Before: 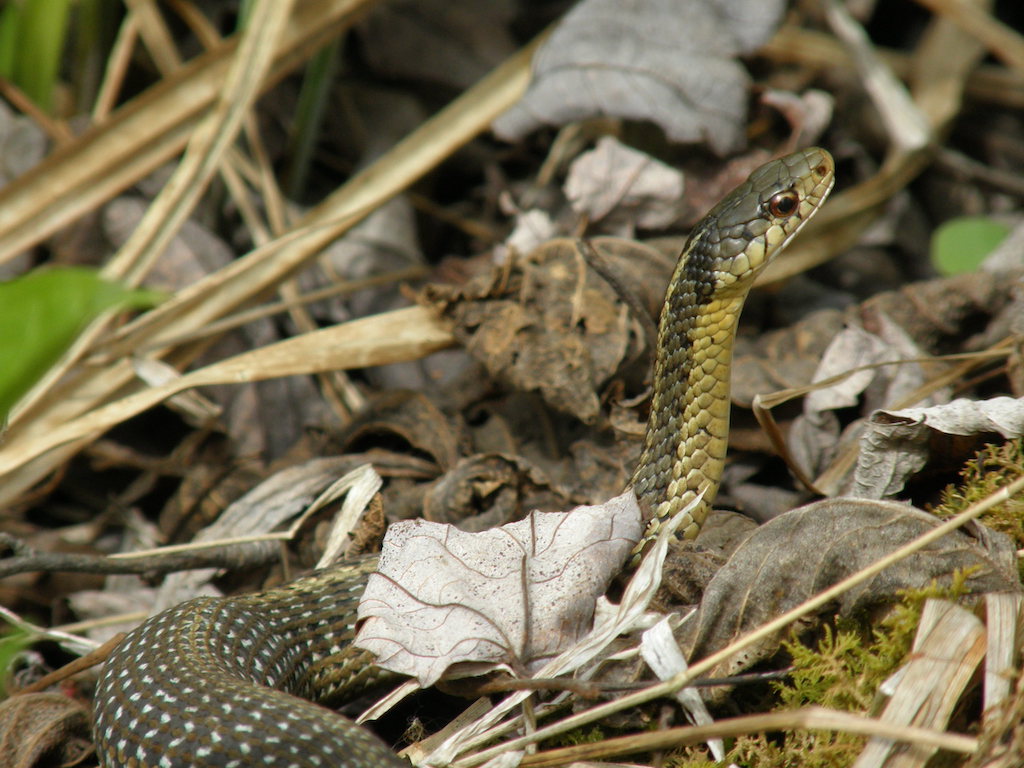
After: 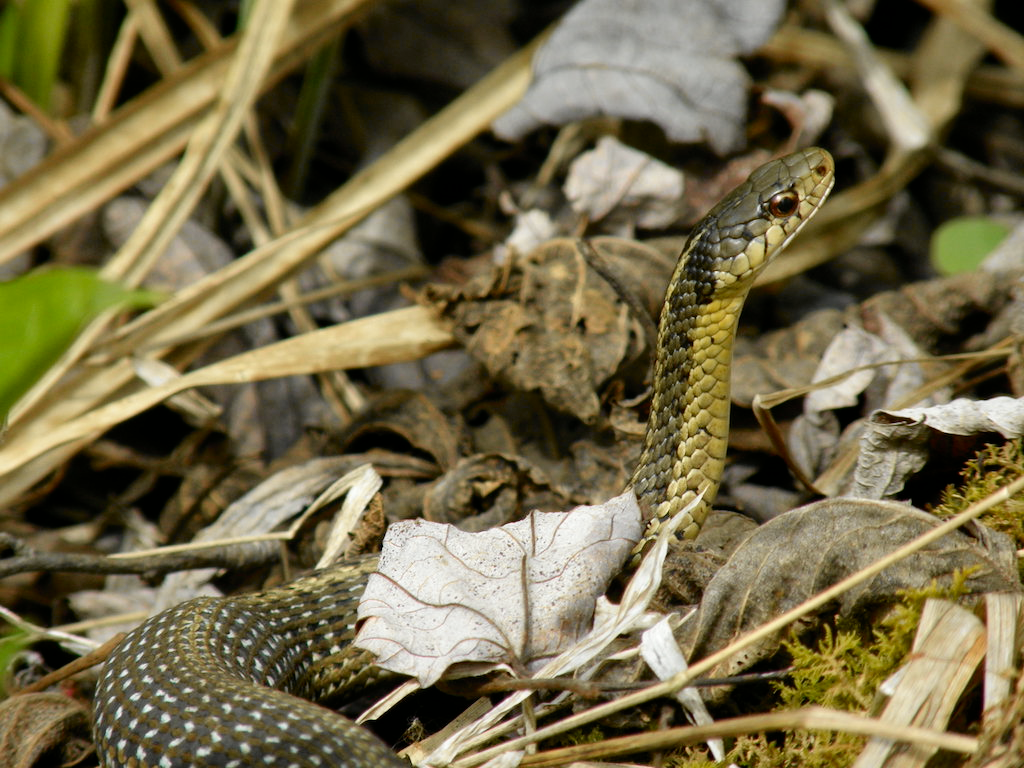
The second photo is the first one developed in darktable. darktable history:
tone curve: curves: ch0 [(0, 0) (0.037, 0.025) (0.131, 0.093) (0.275, 0.256) (0.497, 0.51) (0.617, 0.643) (0.704, 0.732) (0.813, 0.832) (0.911, 0.925) (0.997, 0.995)]; ch1 [(0, 0) (0.301, 0.3) (0.444, 0.45) (0.493, 0.495) (0.507, 0.503) (0.534, 0.533) (0.582, 0.58) (0.658, 0.693) (0.746, 0.77) (1, 1)]; ch2 [(0, 0) (0.246, 0.233) (0.36, 0.352) (0.415, 0.418) (0.476, 0.492) (0.502, 0.504) (0.525, 0.518) (0.539, 0.544) (0.586, 0.602) (0.634, 0.651) (0.706, 0.727) (0.853, 0.852) (1, 0.951)], color space Lab, independent channels, preserve colors none
